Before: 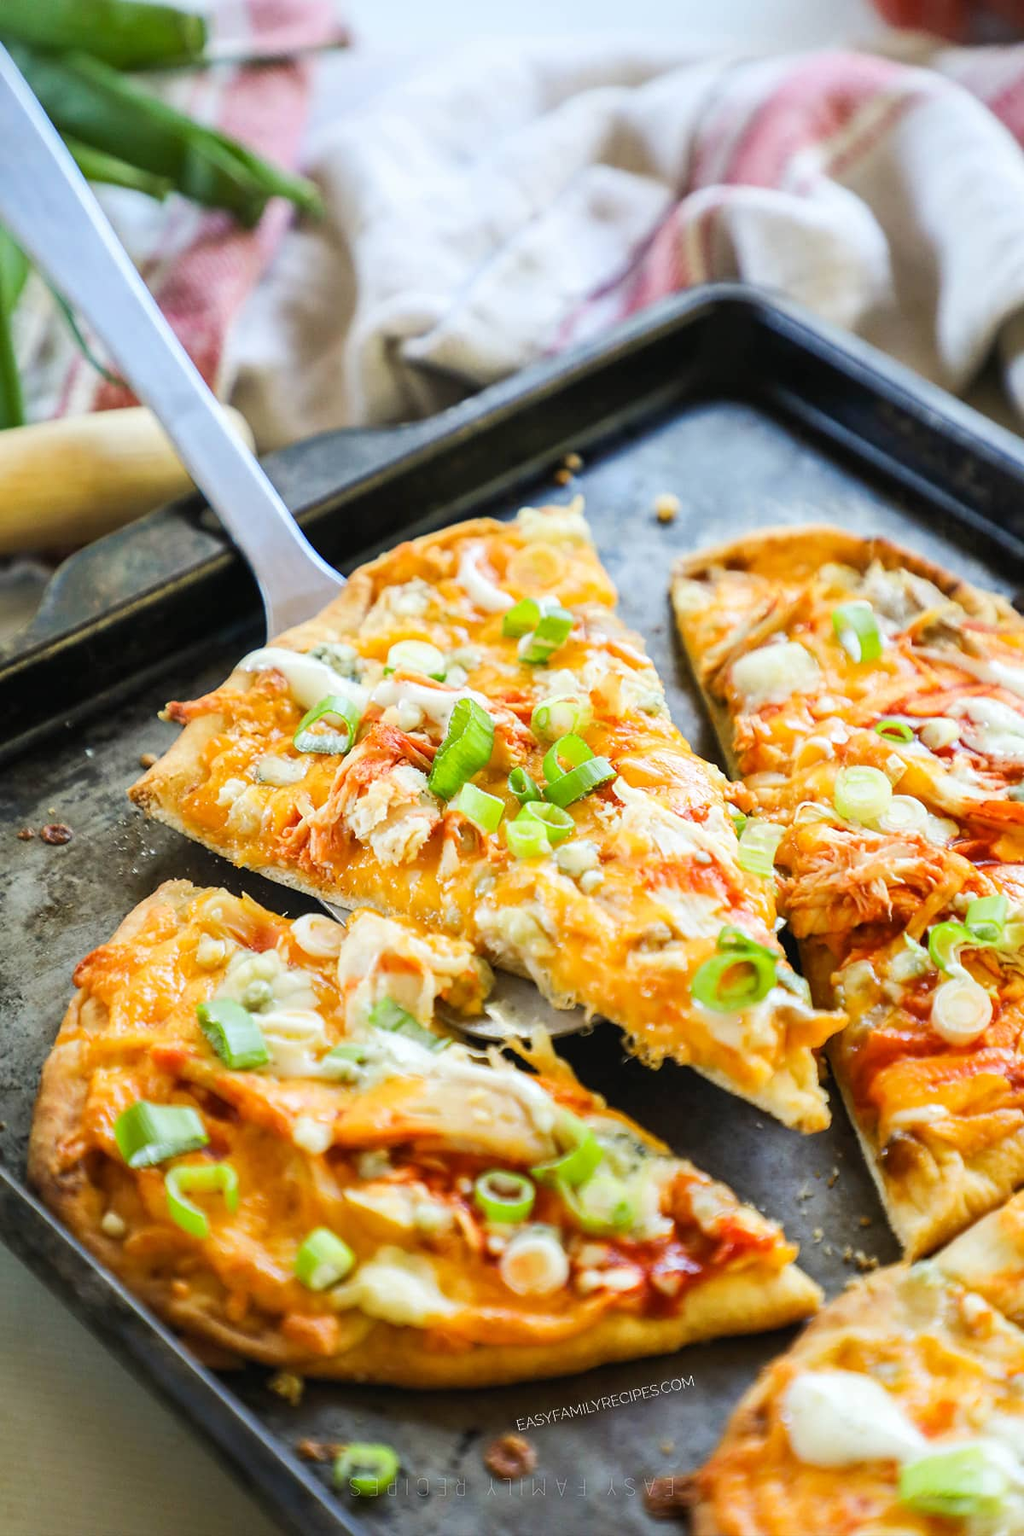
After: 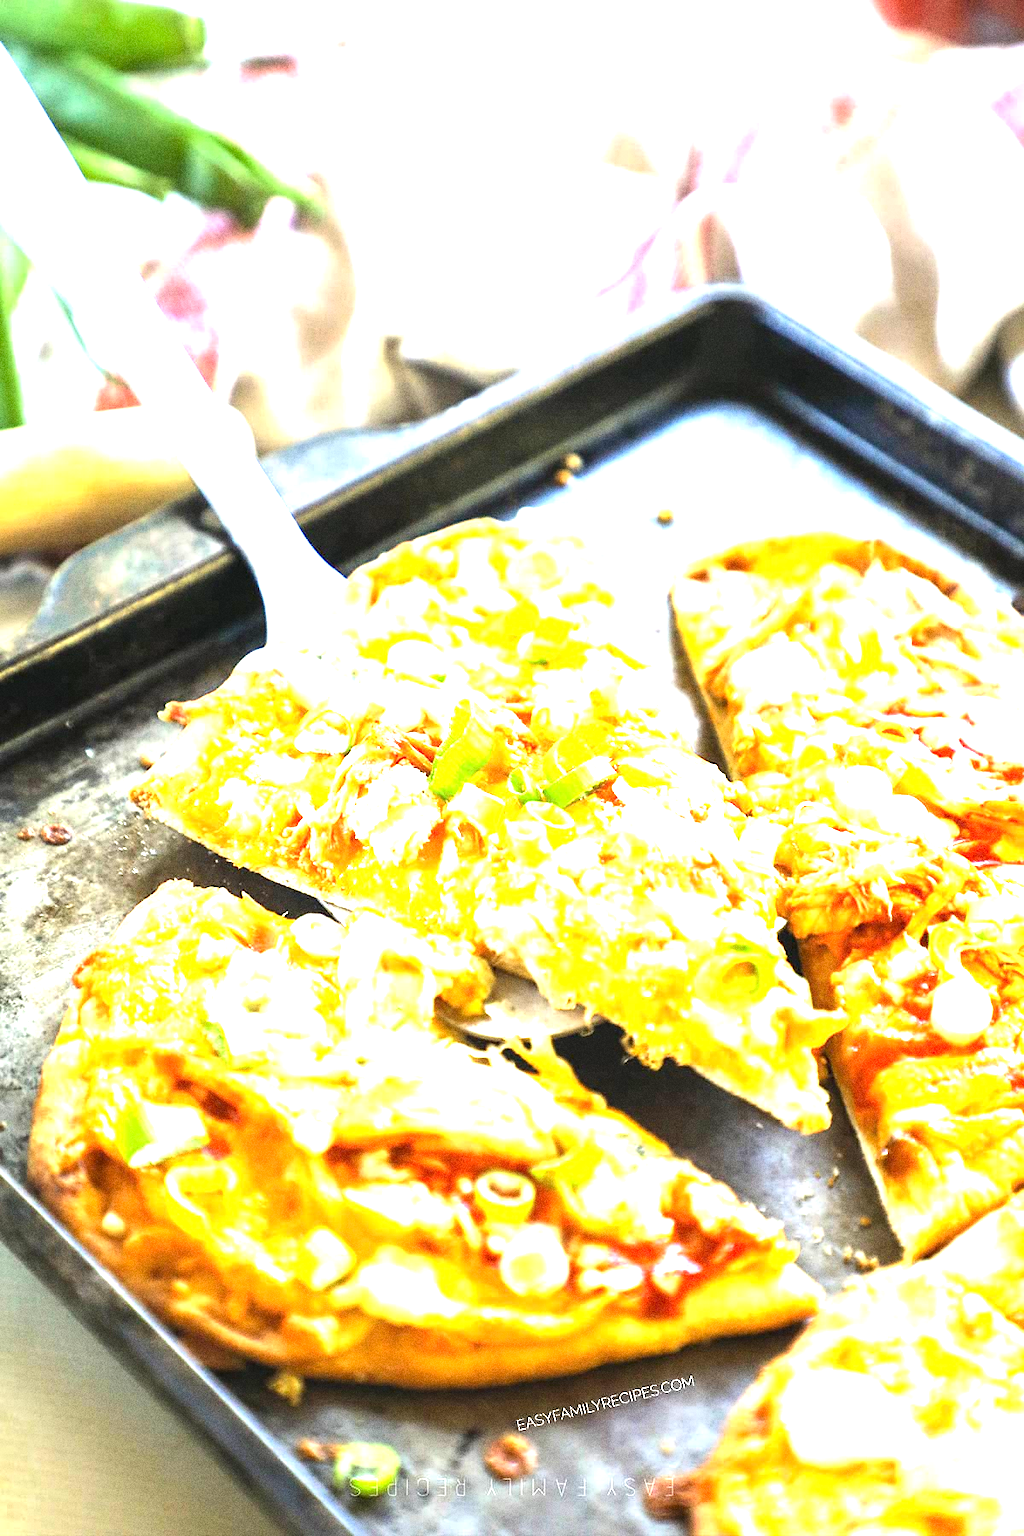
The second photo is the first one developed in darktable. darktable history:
white balance: emerald 1
grain: coarseness 0.09 ISO, strength 40%
tone equalizer: on, module defaults
exposure: exposure 2.003 EV, compensate highlight preservation false
